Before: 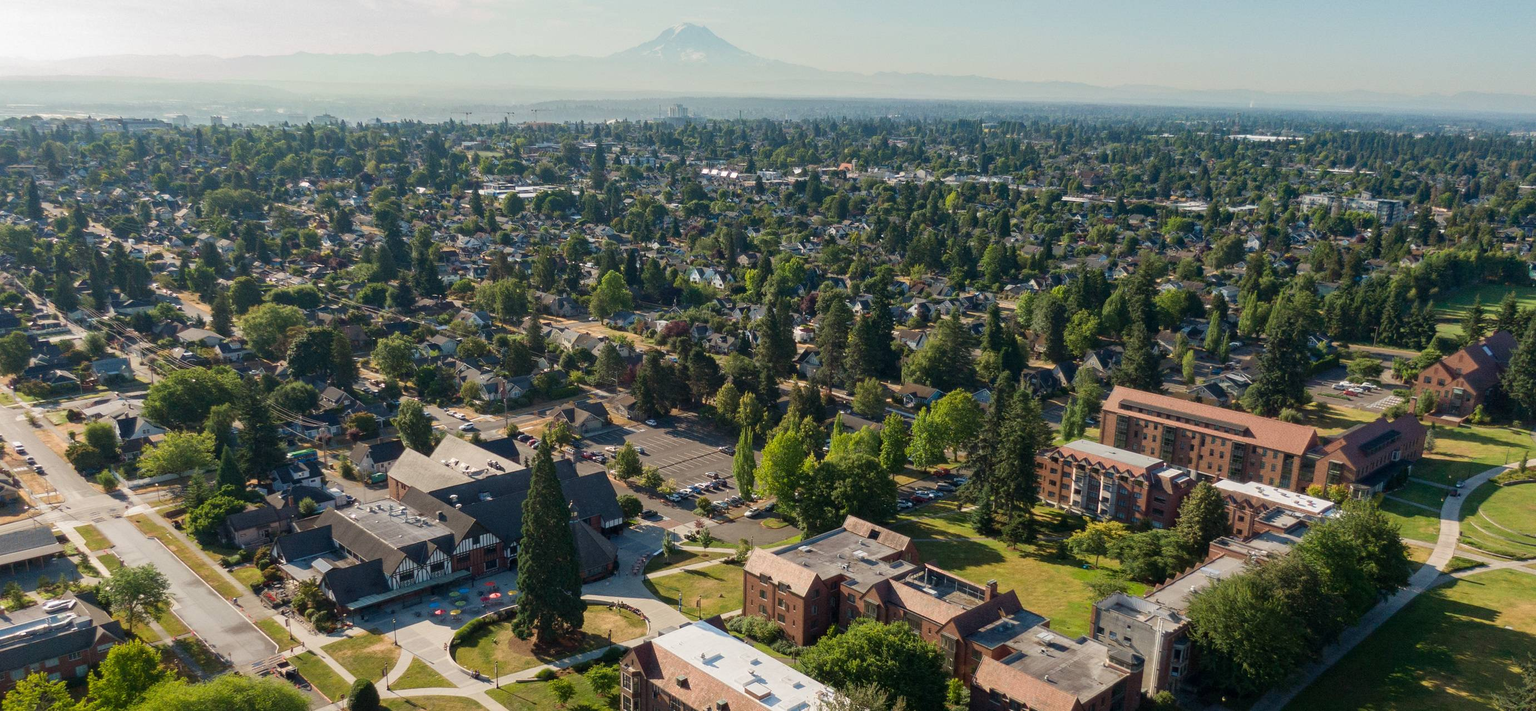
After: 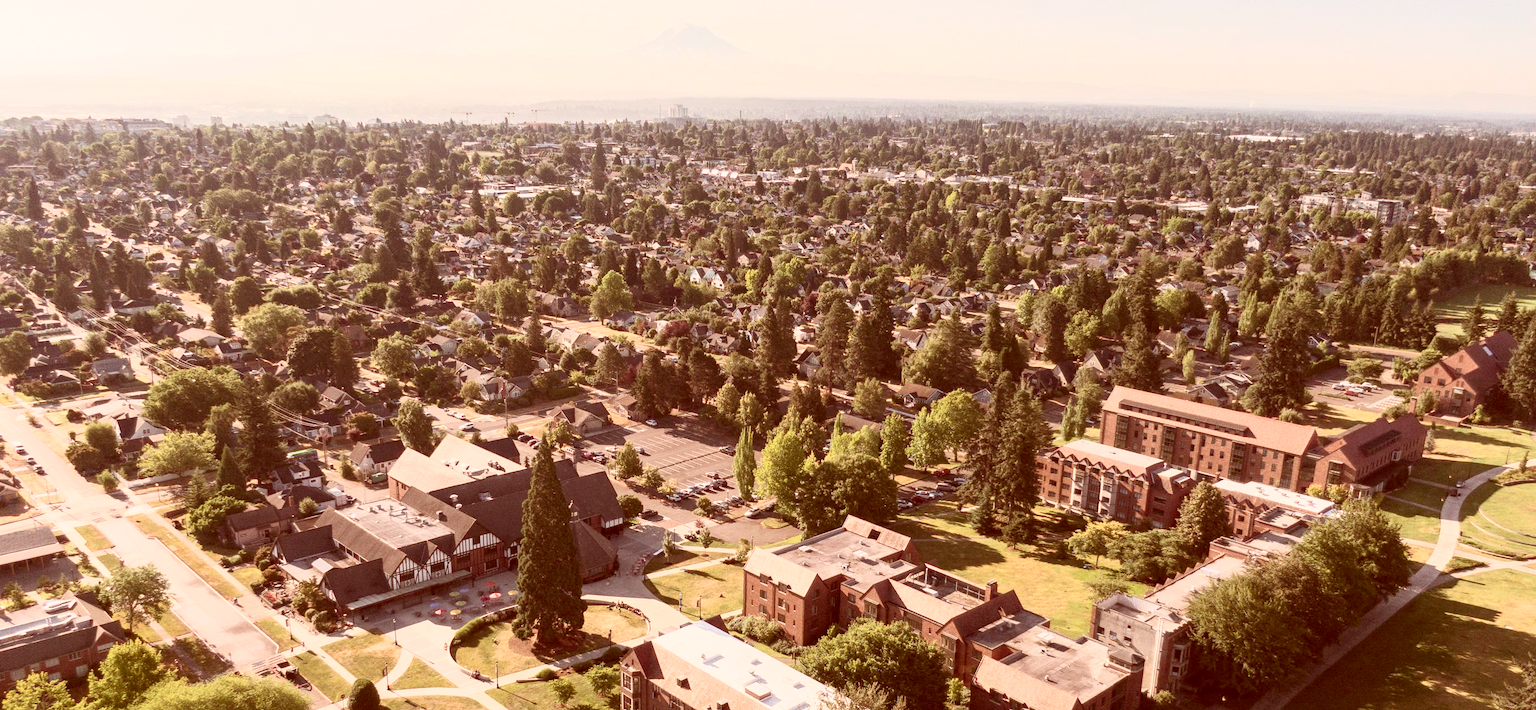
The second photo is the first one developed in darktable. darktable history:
contrast brightness saturation: contrast 0.378, brightness 0.528
color correction: highlights a* 9.5, highlights b* 8.63, shadows a* 39.47, shadows b* 39.91, saturation 0.767
